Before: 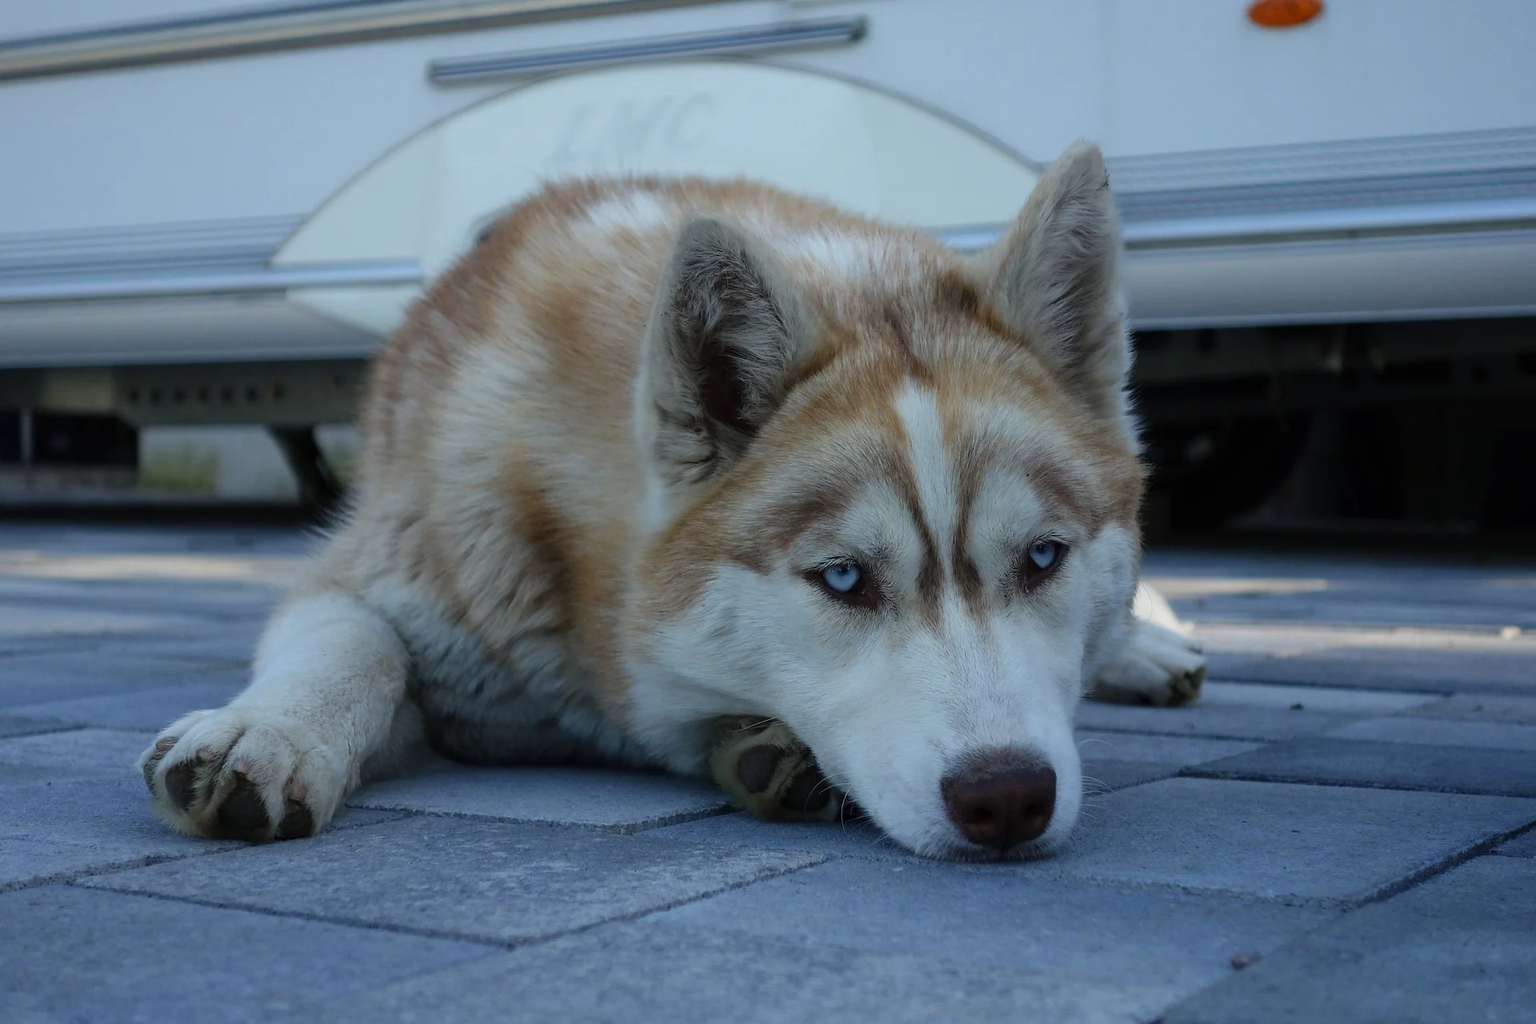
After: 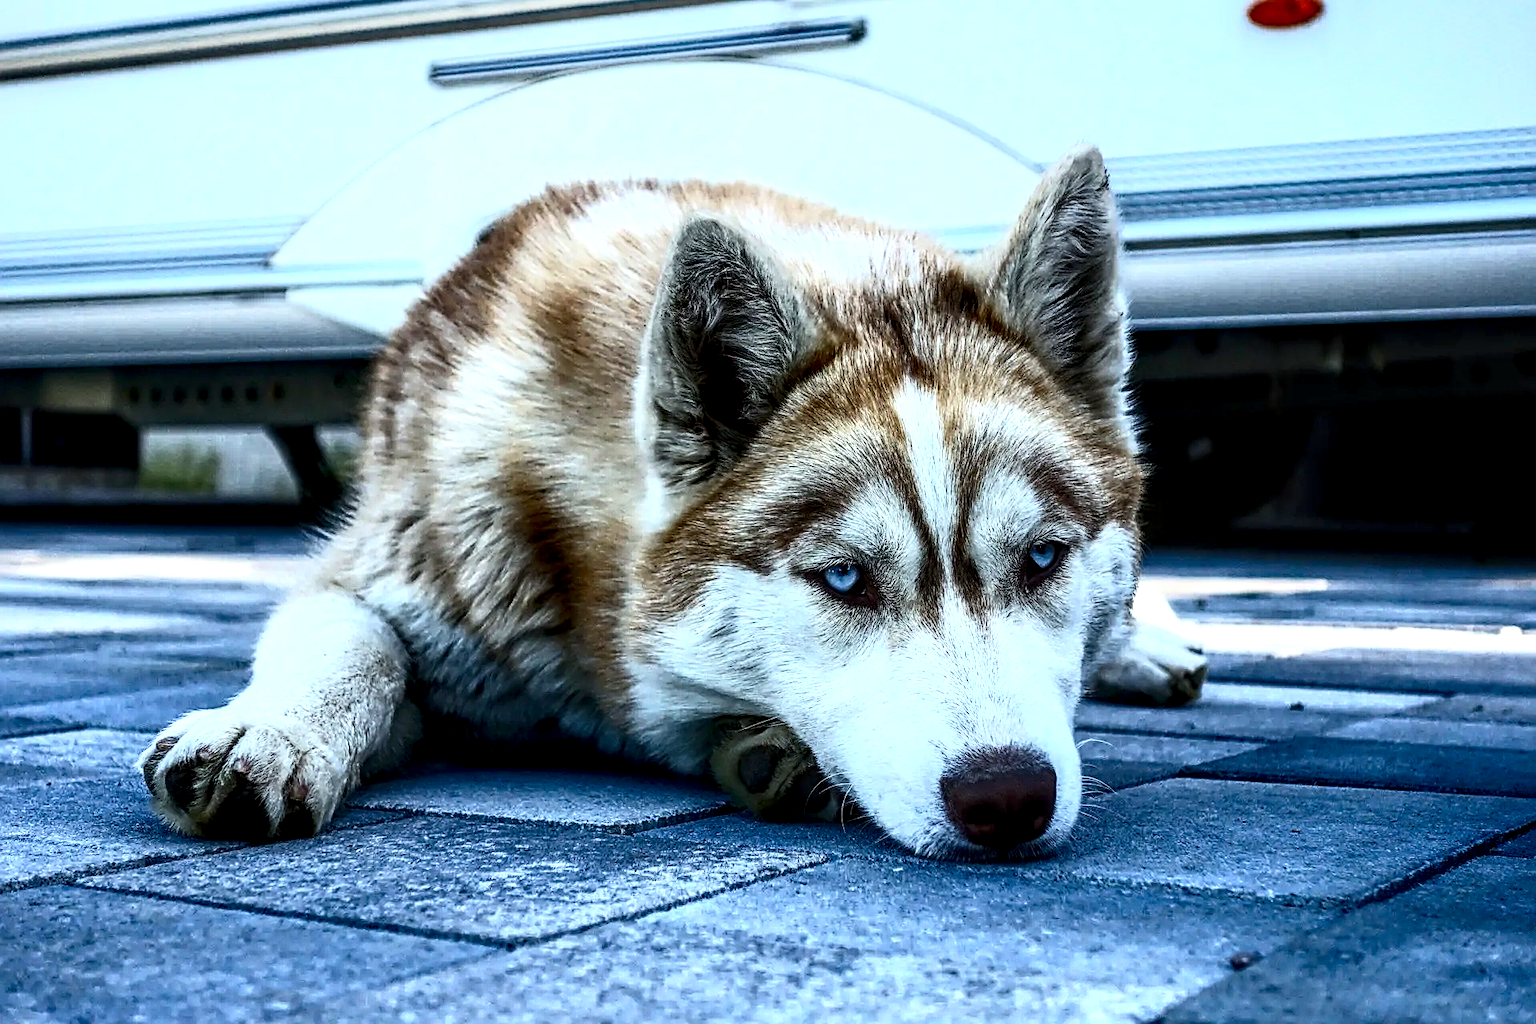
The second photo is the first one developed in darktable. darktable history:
contrast brightness saturation: contrast 0.83, brightness 0.59, saturation 0.59
local contrast: highlights 19%, detail 186%
sharpen: radius 2.676, amount 0.669
